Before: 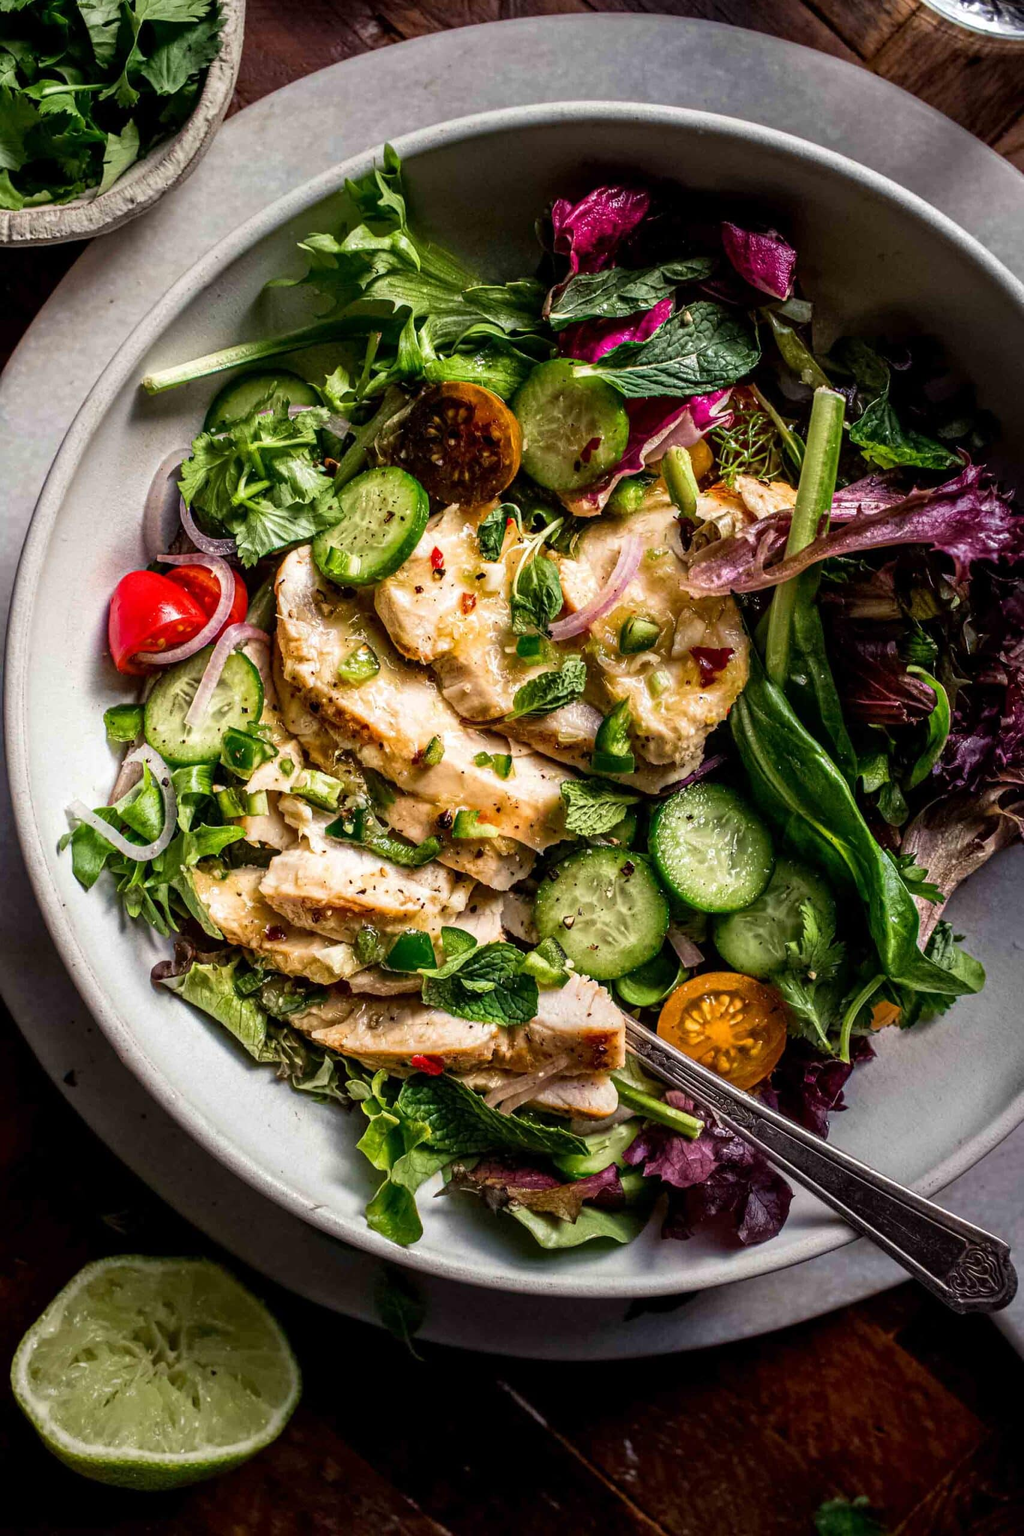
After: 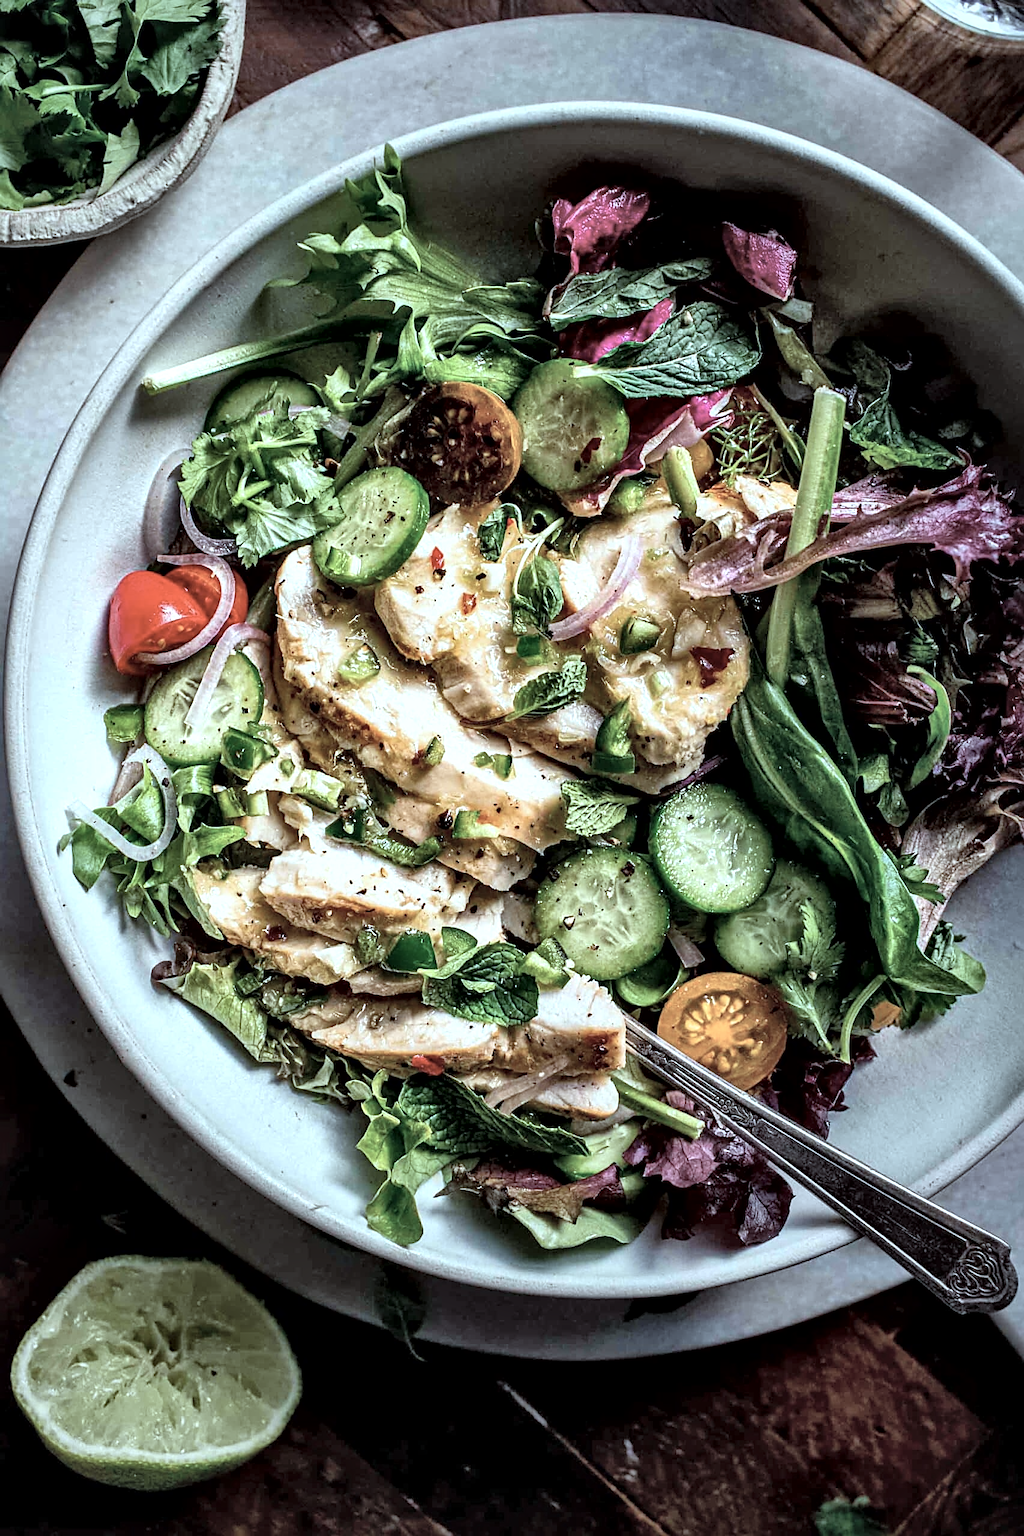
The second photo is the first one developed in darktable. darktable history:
color correction: highlights a* -12.49, highlights b* -17.55, saturation 0.71
local contrast: mode bilateral grid, contrast 70, coarseness 75, detail 181%, midtone range 0.2
sharpen: on, module defaults
contrast brightness saturation: brightness 0.154
